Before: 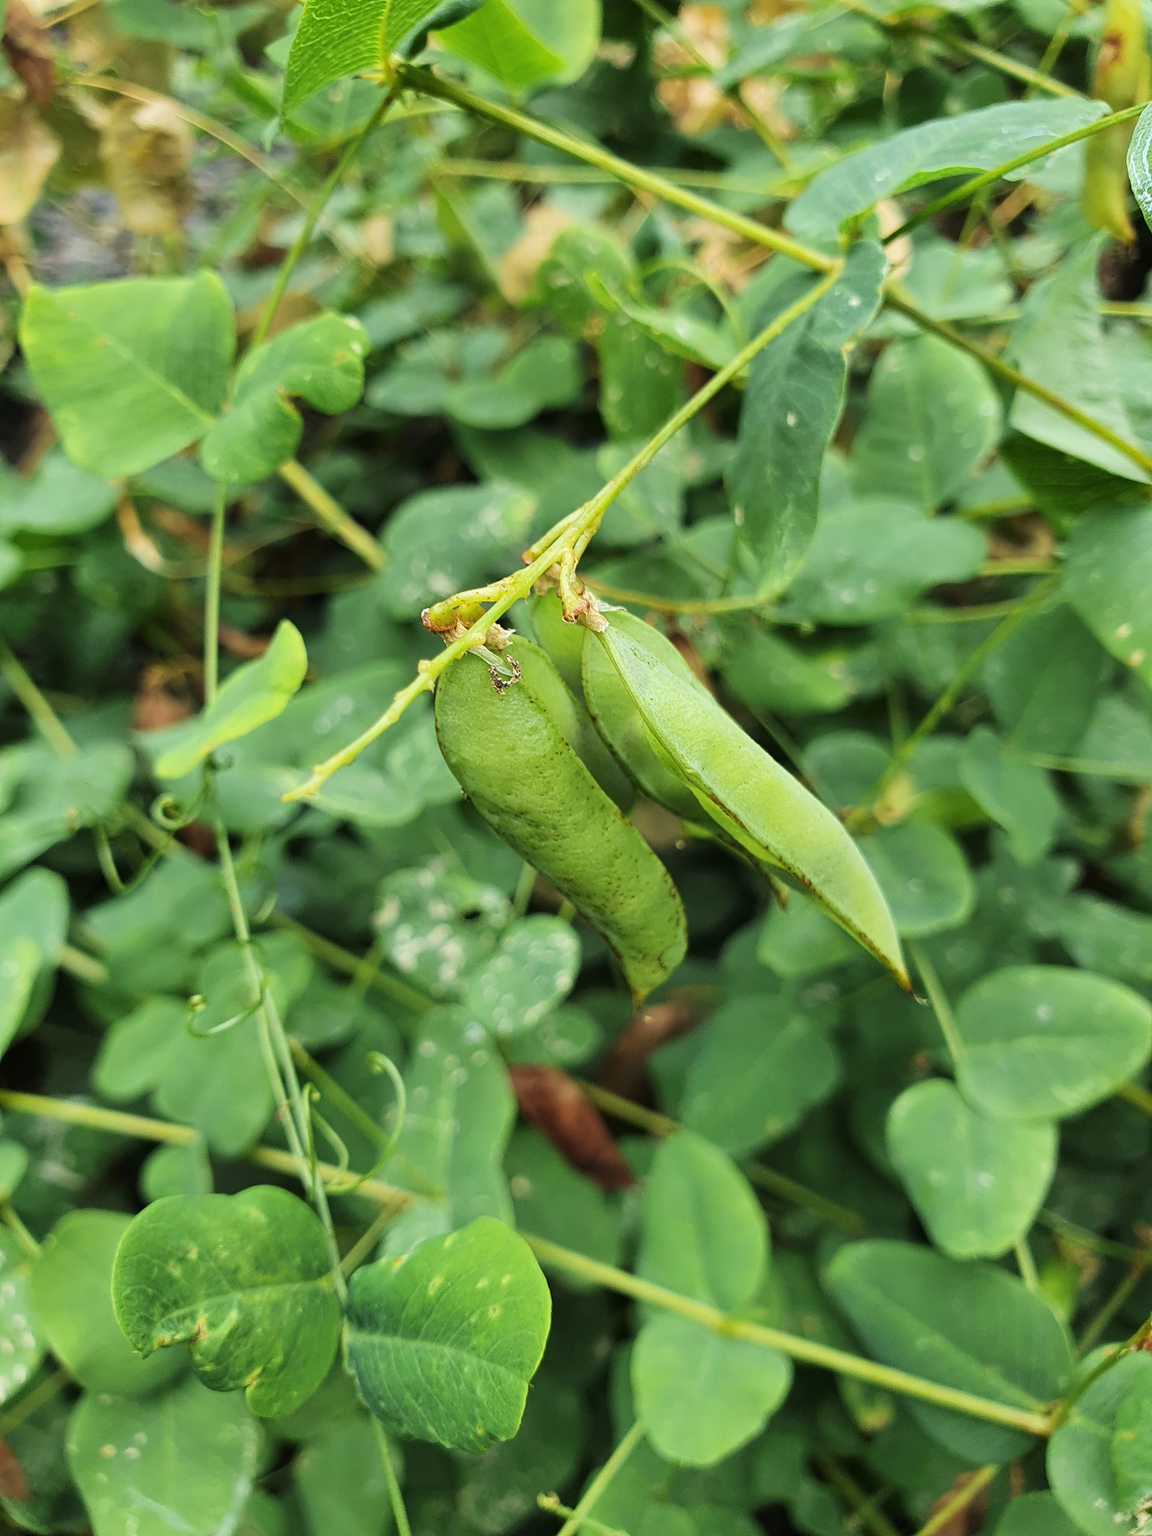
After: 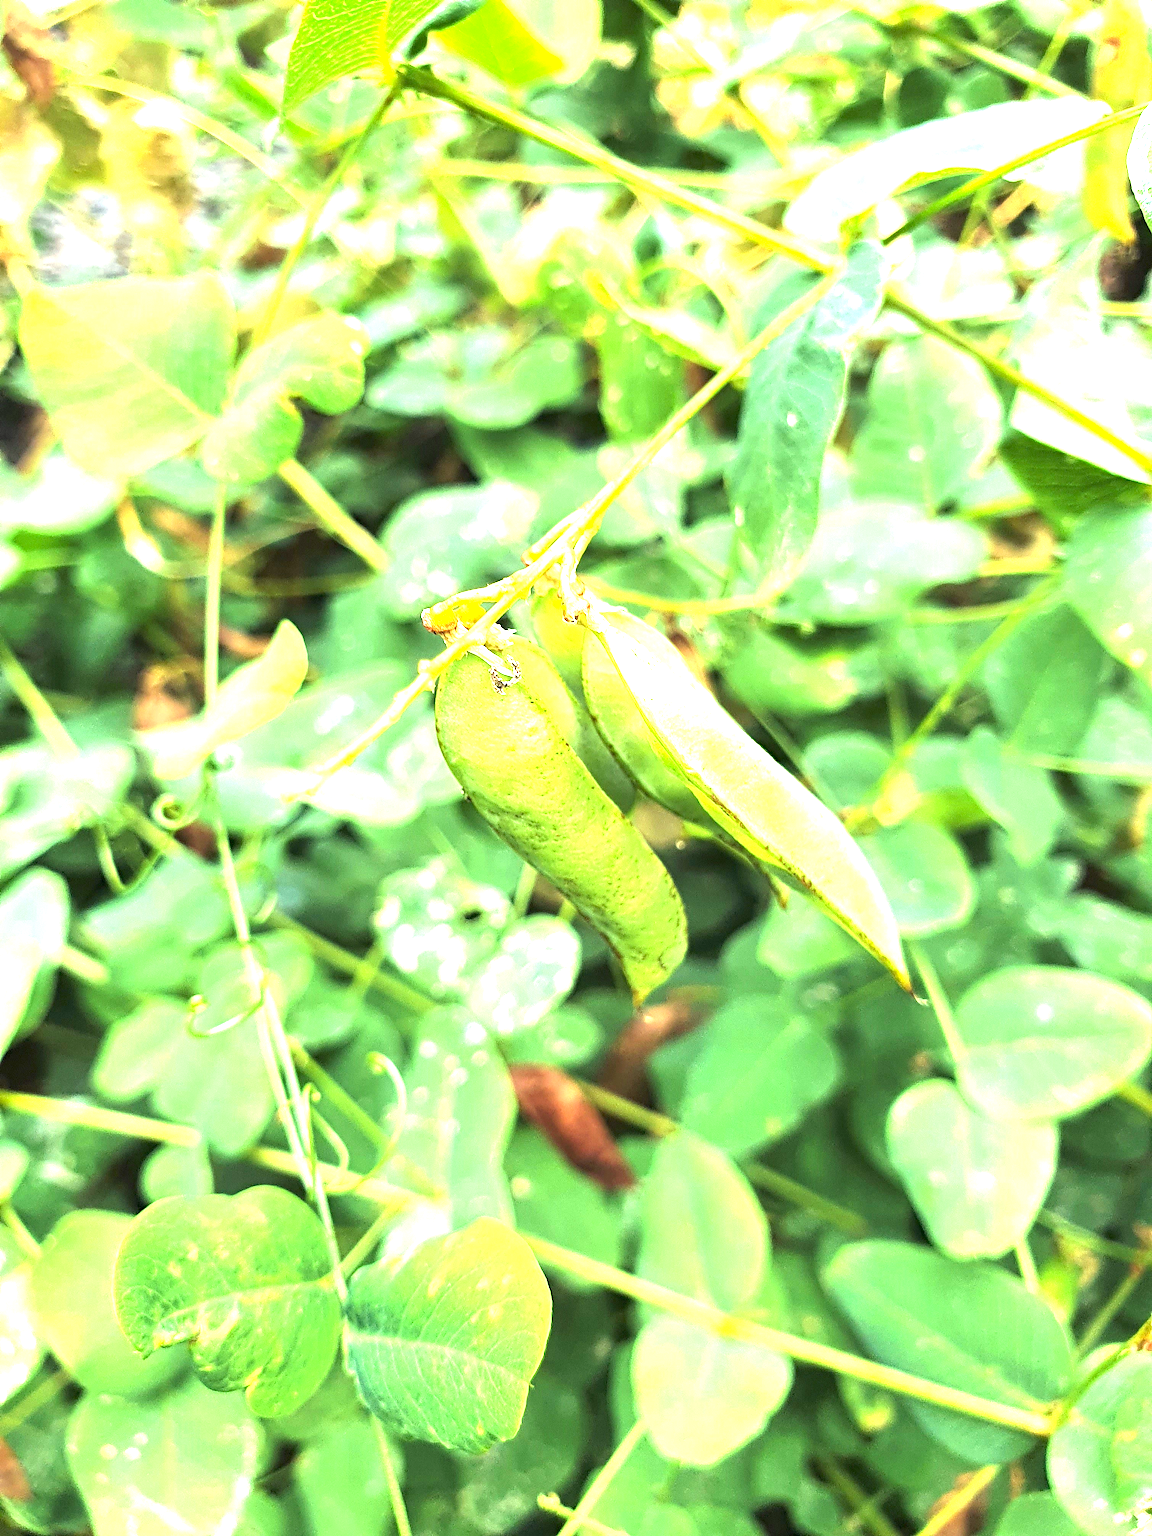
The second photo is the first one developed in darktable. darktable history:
haze removal: adaptive false
exposure: exposure 2.173 EV, compensate highlight preservation false
